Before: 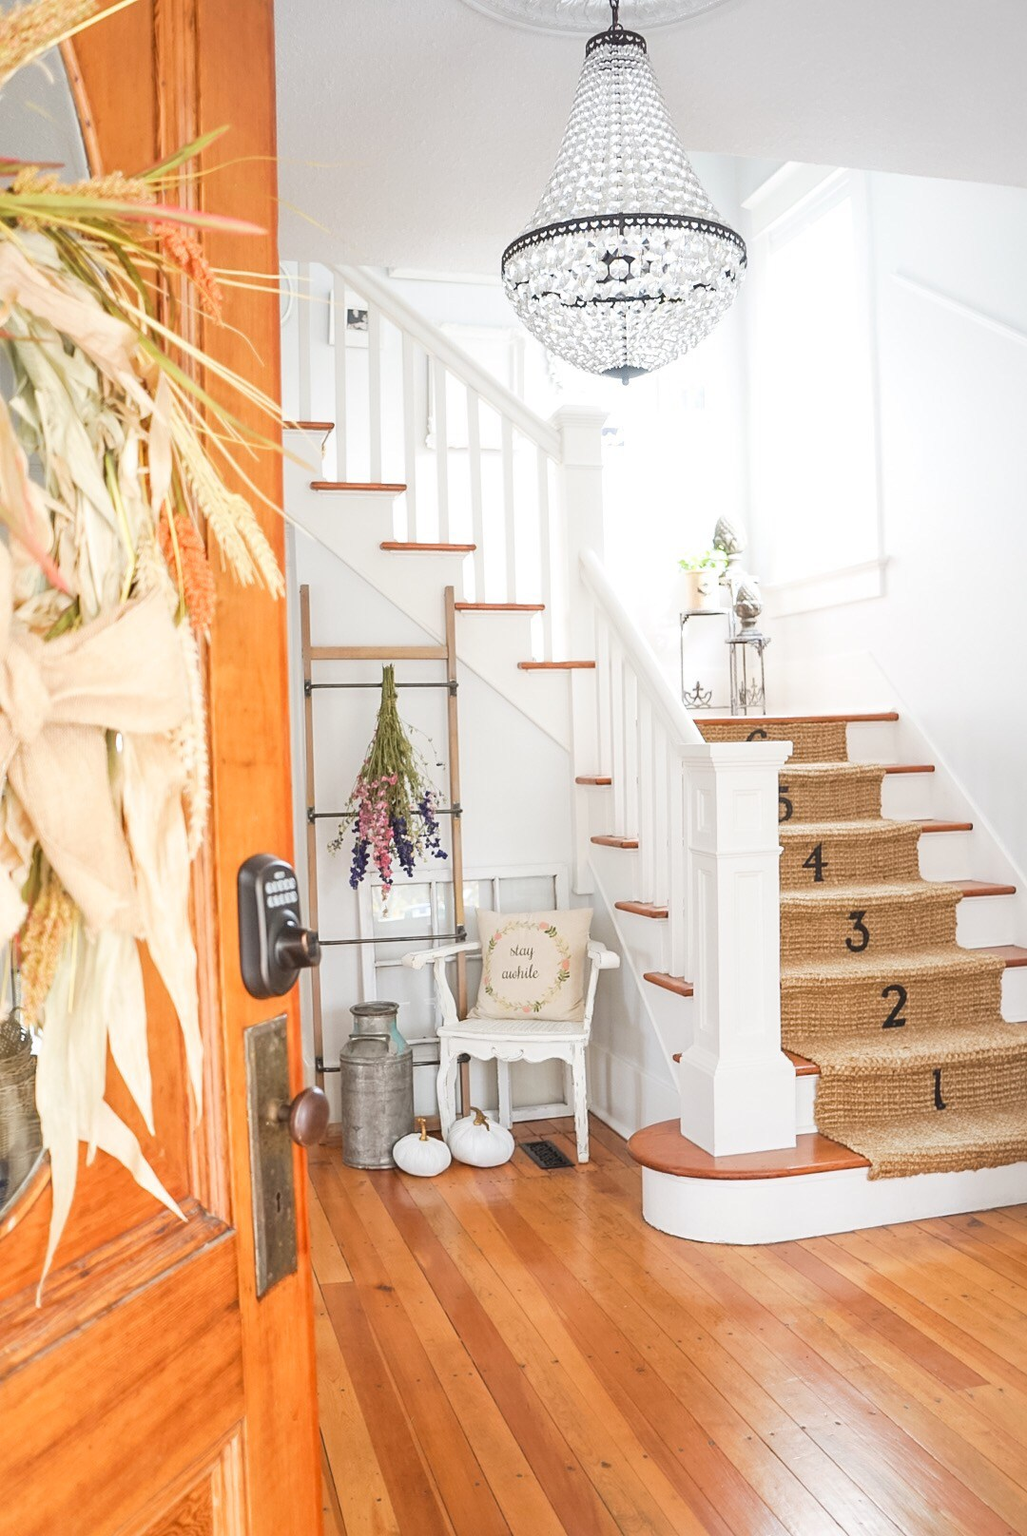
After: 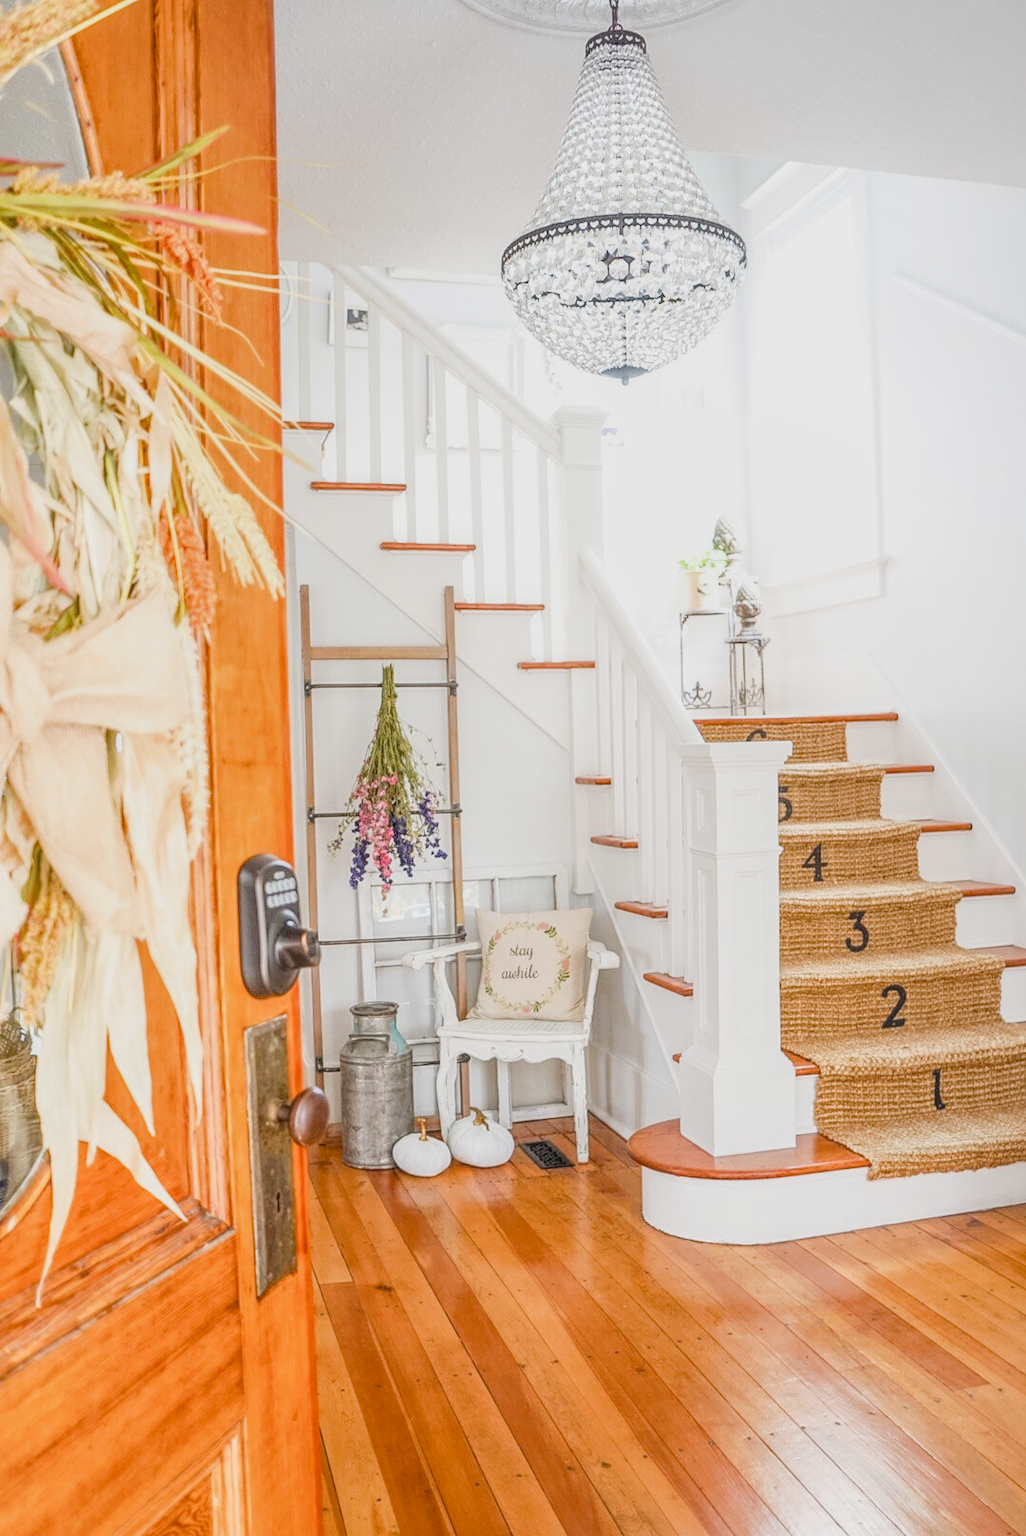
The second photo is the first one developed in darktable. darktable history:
filmic rgb: black relative exposure -7.7 EV, white relative exposure 4.44 EV, threshold 2.94 EV, hardness 3.76, latitude 49.44%, contrast 1.1, enable highlight reconstruction true
local contrast: highlights 66%, shadows 34%, detail 166%, midtone range 0.2
exposure: compensate highlight preservation false
color balance rgb: perceptual saturation grading › global saturation 20.411%, perceptual saturation grading › highlights -19.899%, perceptual saturation grading › shadows 29.861%, perceptual brilliance grading › global brilliance 2.813%, perceptual brilliance grading › highlights -2.991%, perceptual brilliance grading › shadows 3.62%
